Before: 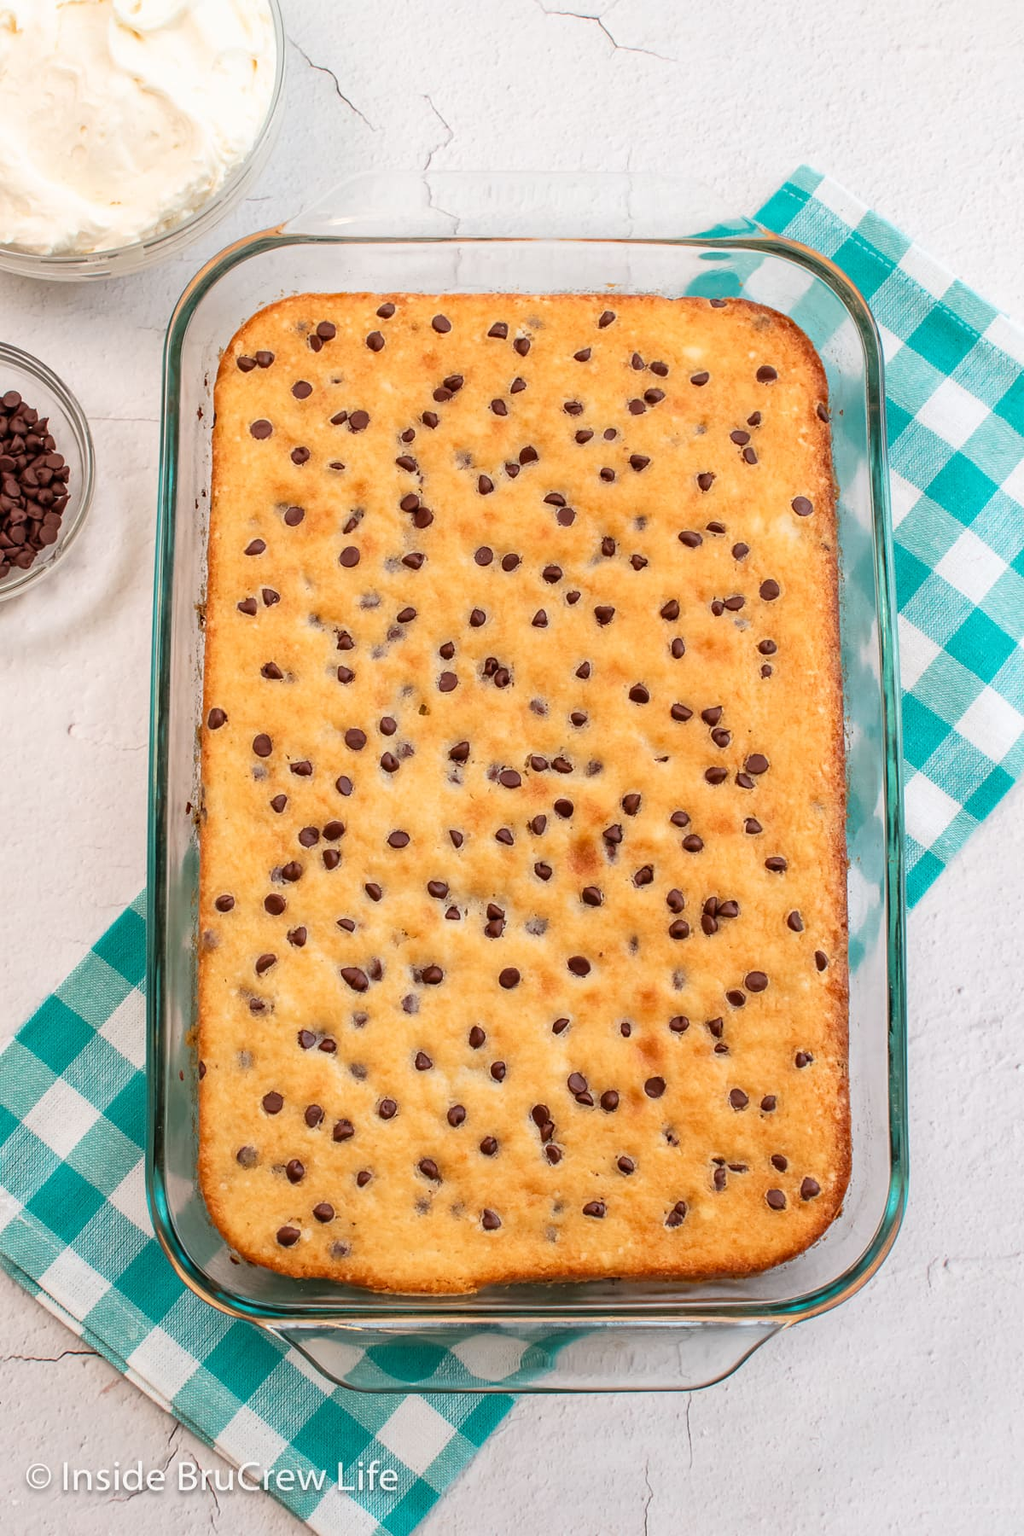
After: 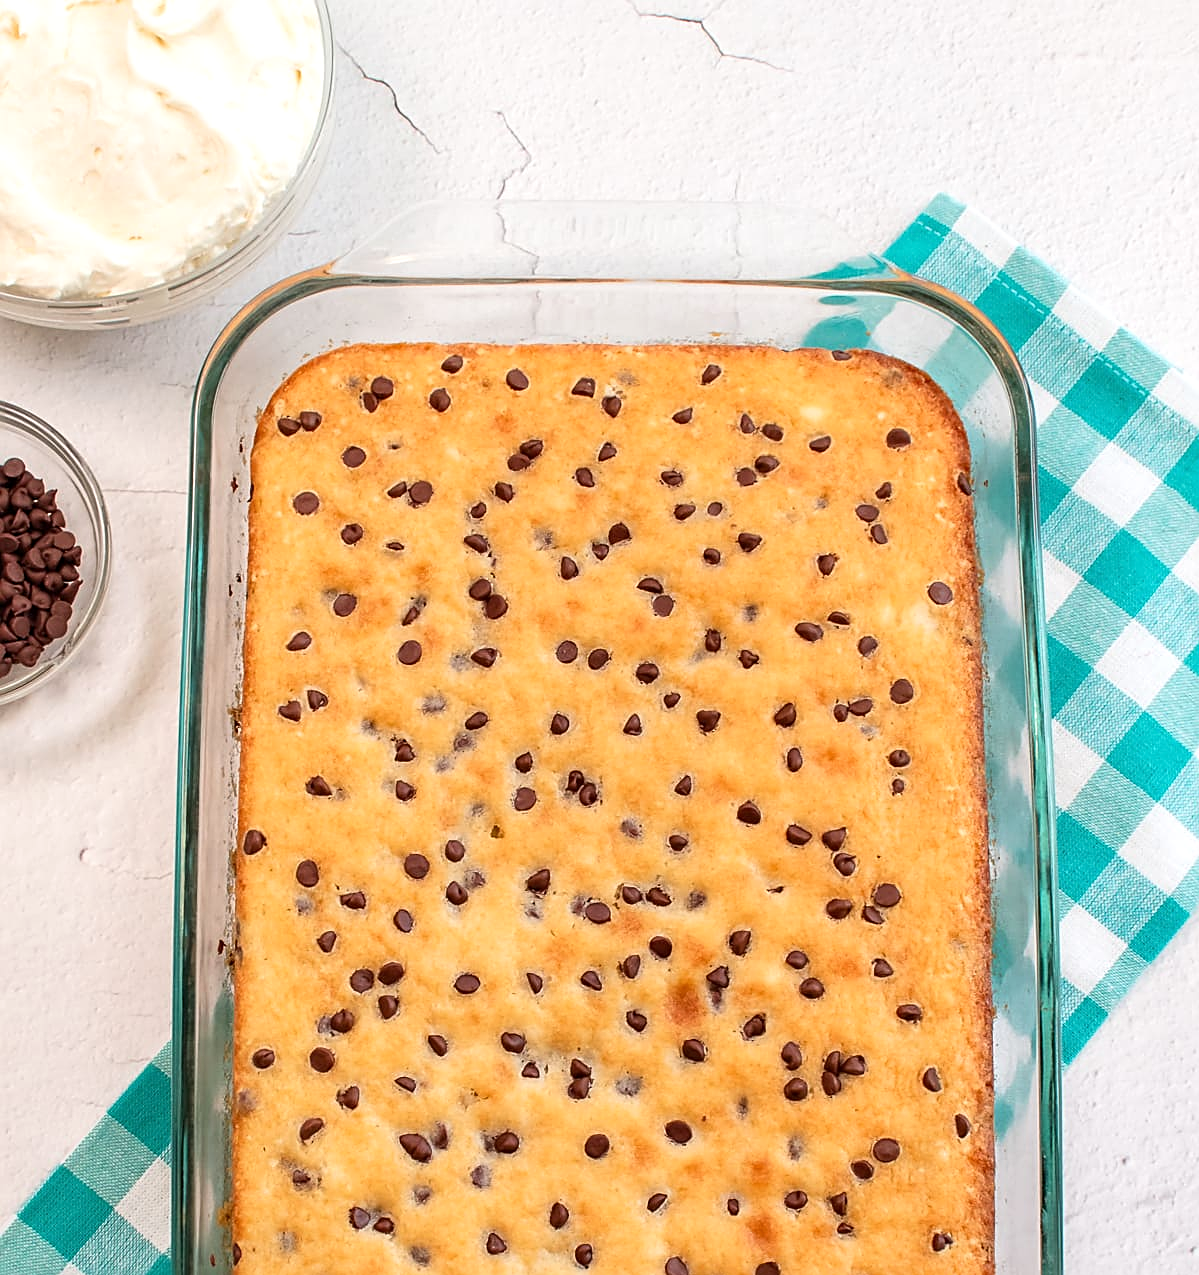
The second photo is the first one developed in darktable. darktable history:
sharpen: on, module defaults
crop: right 0%, bottom 29.155%
exposure: exposure 0.124 EV, compensate highlight preservation false
